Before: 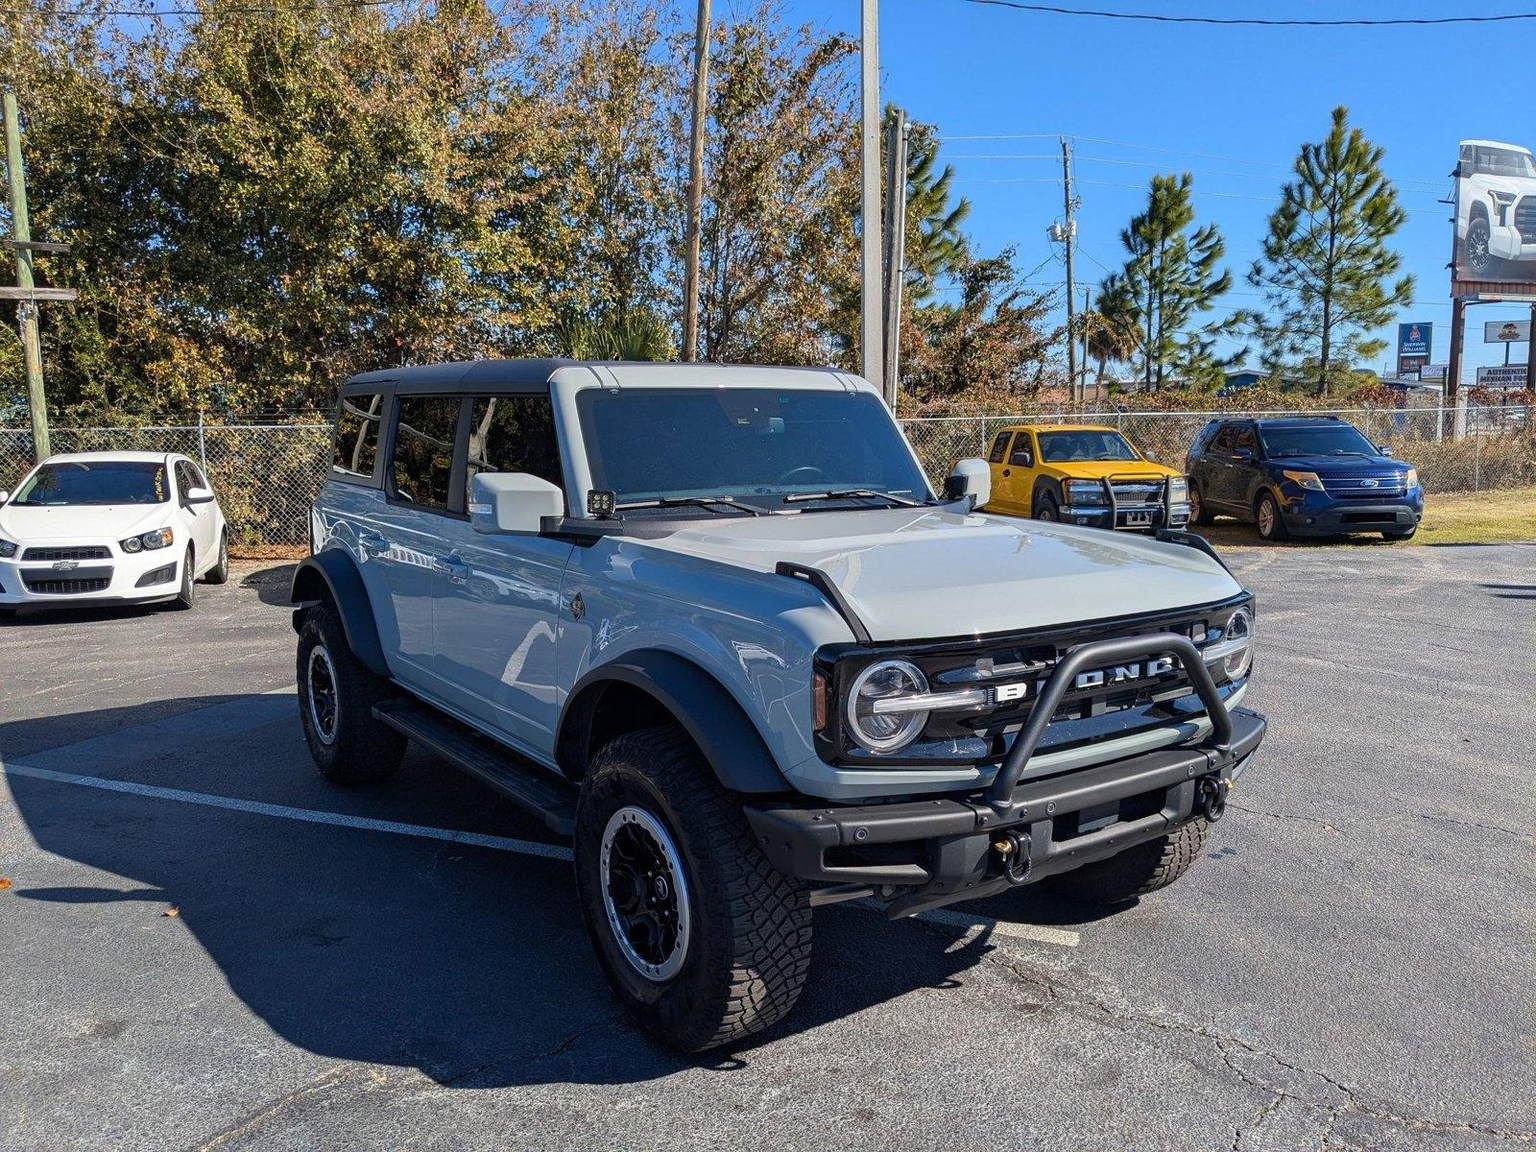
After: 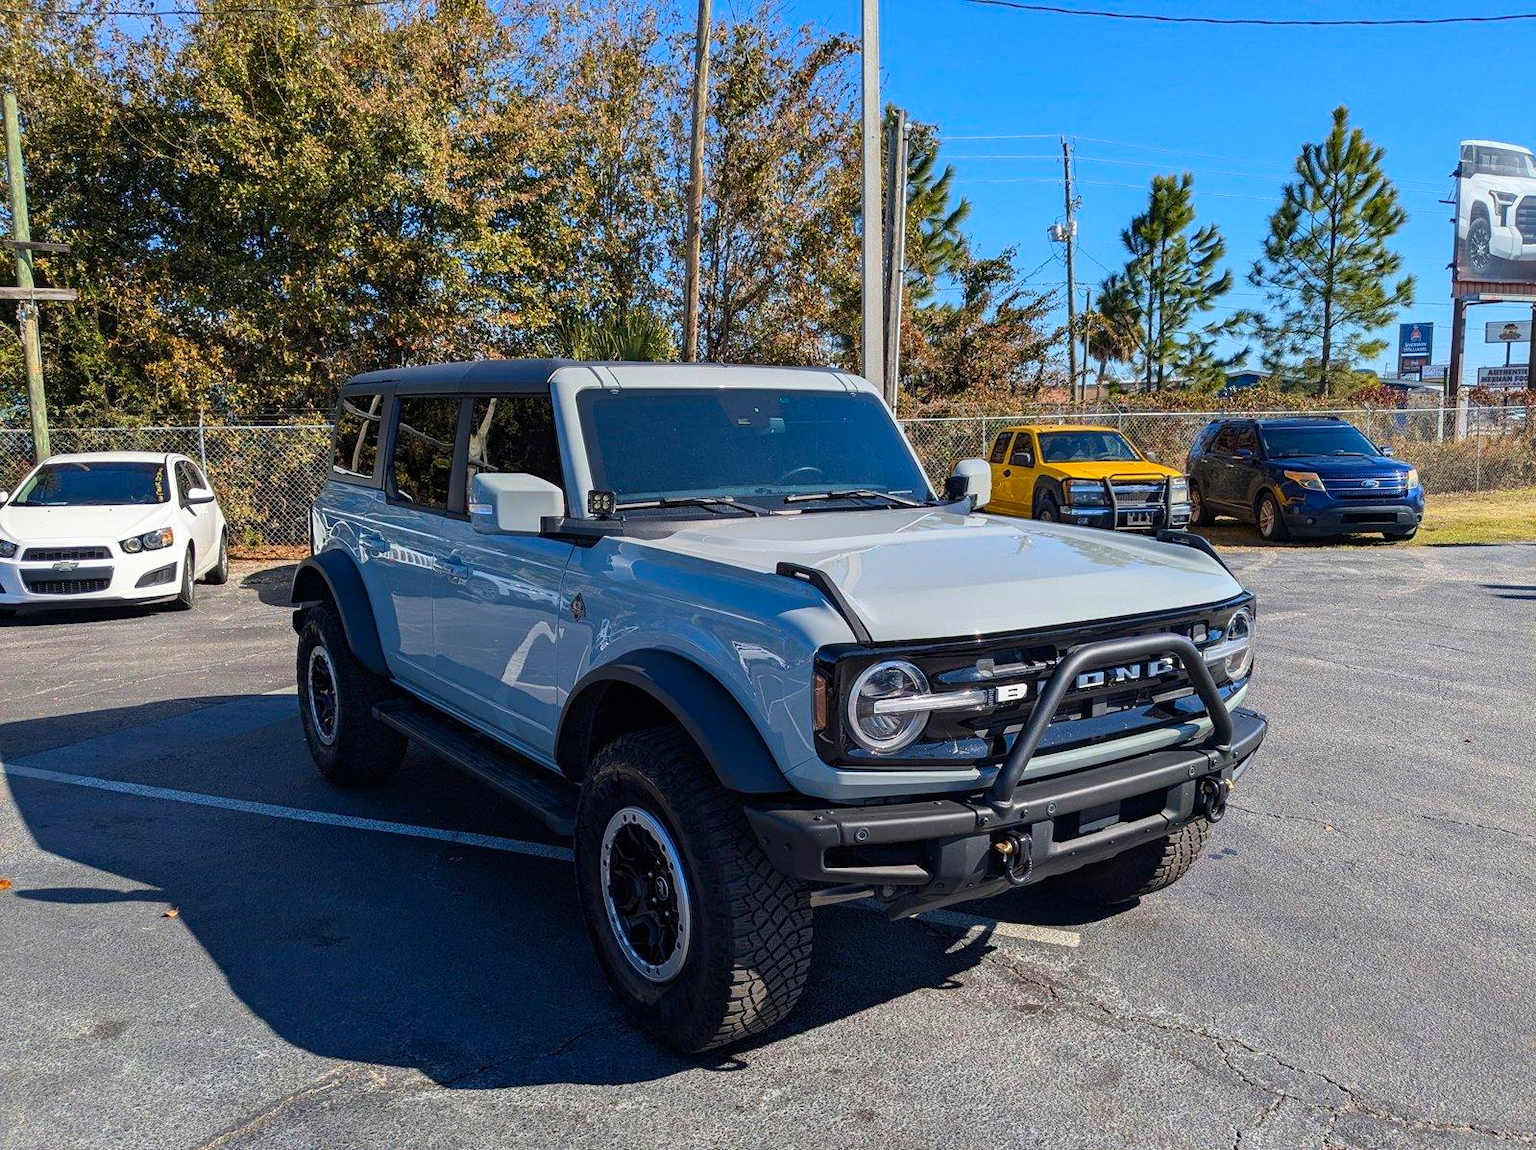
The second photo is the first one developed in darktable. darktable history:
contrast brightness saturation: contrast 0.08, saturation 0.2
crop: top 0.05%, bottom 0.098%
